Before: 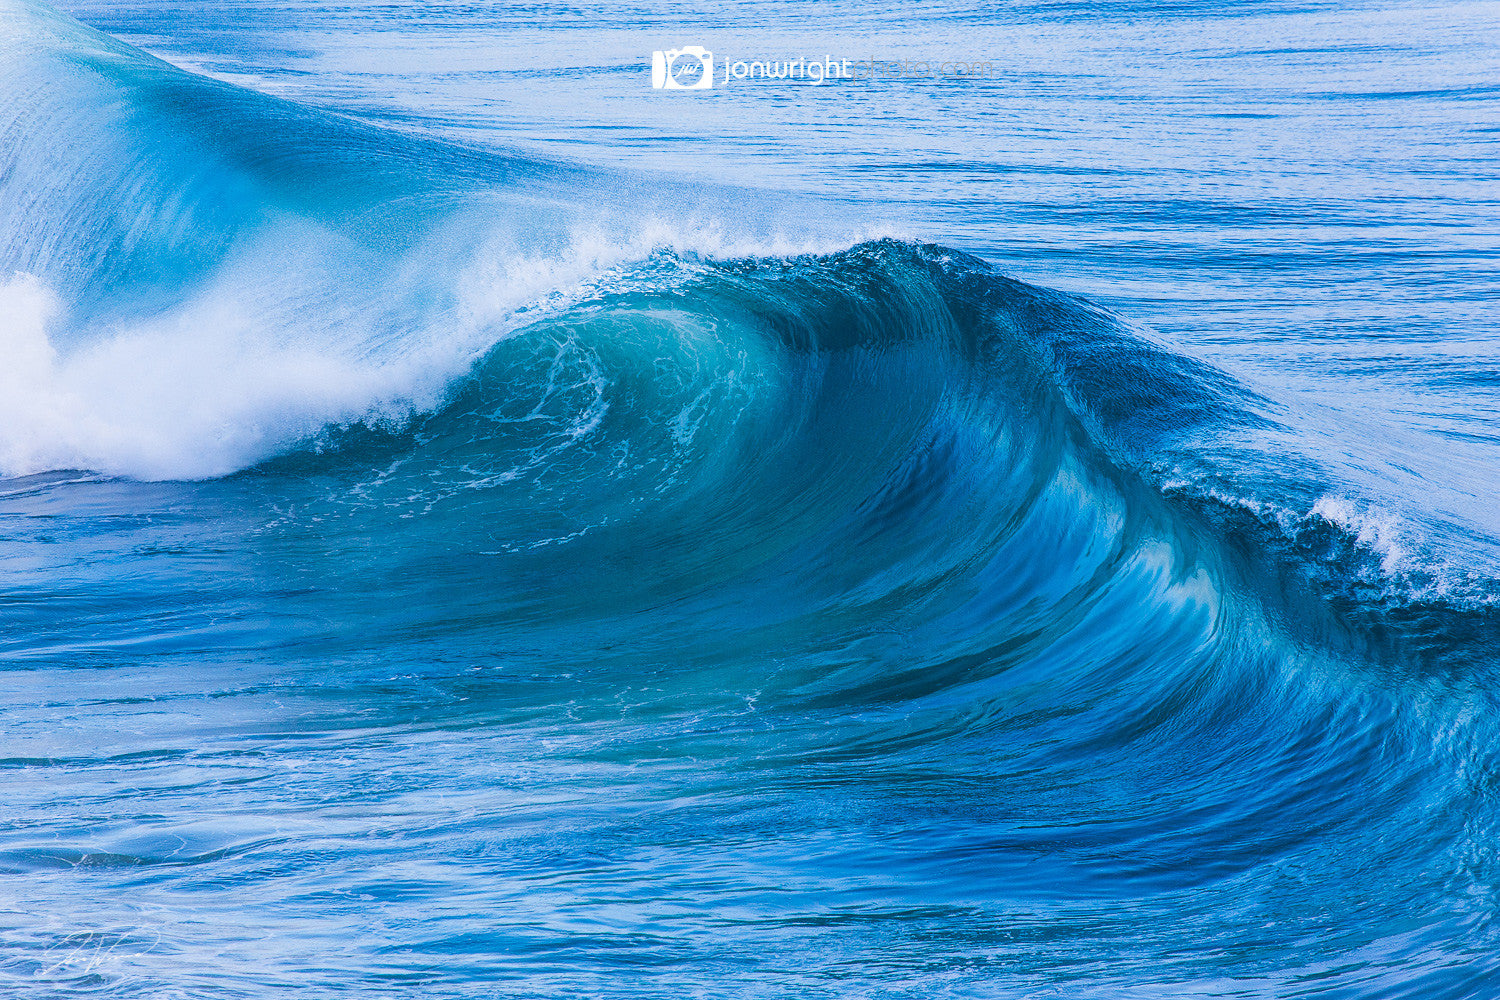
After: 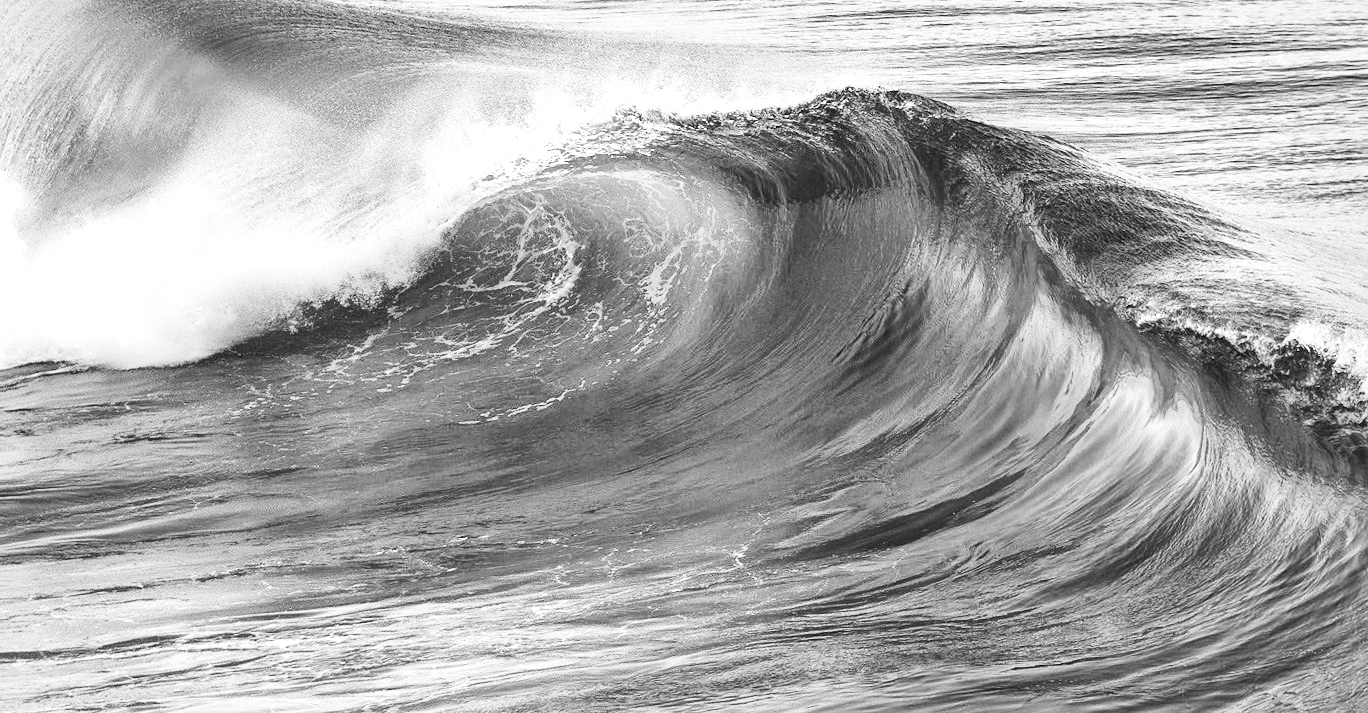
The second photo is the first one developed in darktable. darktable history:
monochrome: on, module defaults
rotate and perspective: rotation -3°, crop left 0.031, crop right 0.968, crop top 0.07, crop bottom 0.93
base curve: curves: ch0 [(0, 0.003) (0.001, 0.002) (0.006, 0.004) (0.02, 0.022) (0.048, 0.086) (0.094, 0.234) (0.162, 0.431) (0.258, 0.629) (0.385, 0.8) (0.548, 0.918) (0.751, 0.988) (1, 1)], preserve colors none
shadows and highlights: soften with gaussian
crop and rotate: angle 0.03°, top 11.643%, right 5.651%, bottom 11.189%
local contrast: mode bilateral grid, contrast 20, coarseness 50, detail 159%, midtone range 0.2
